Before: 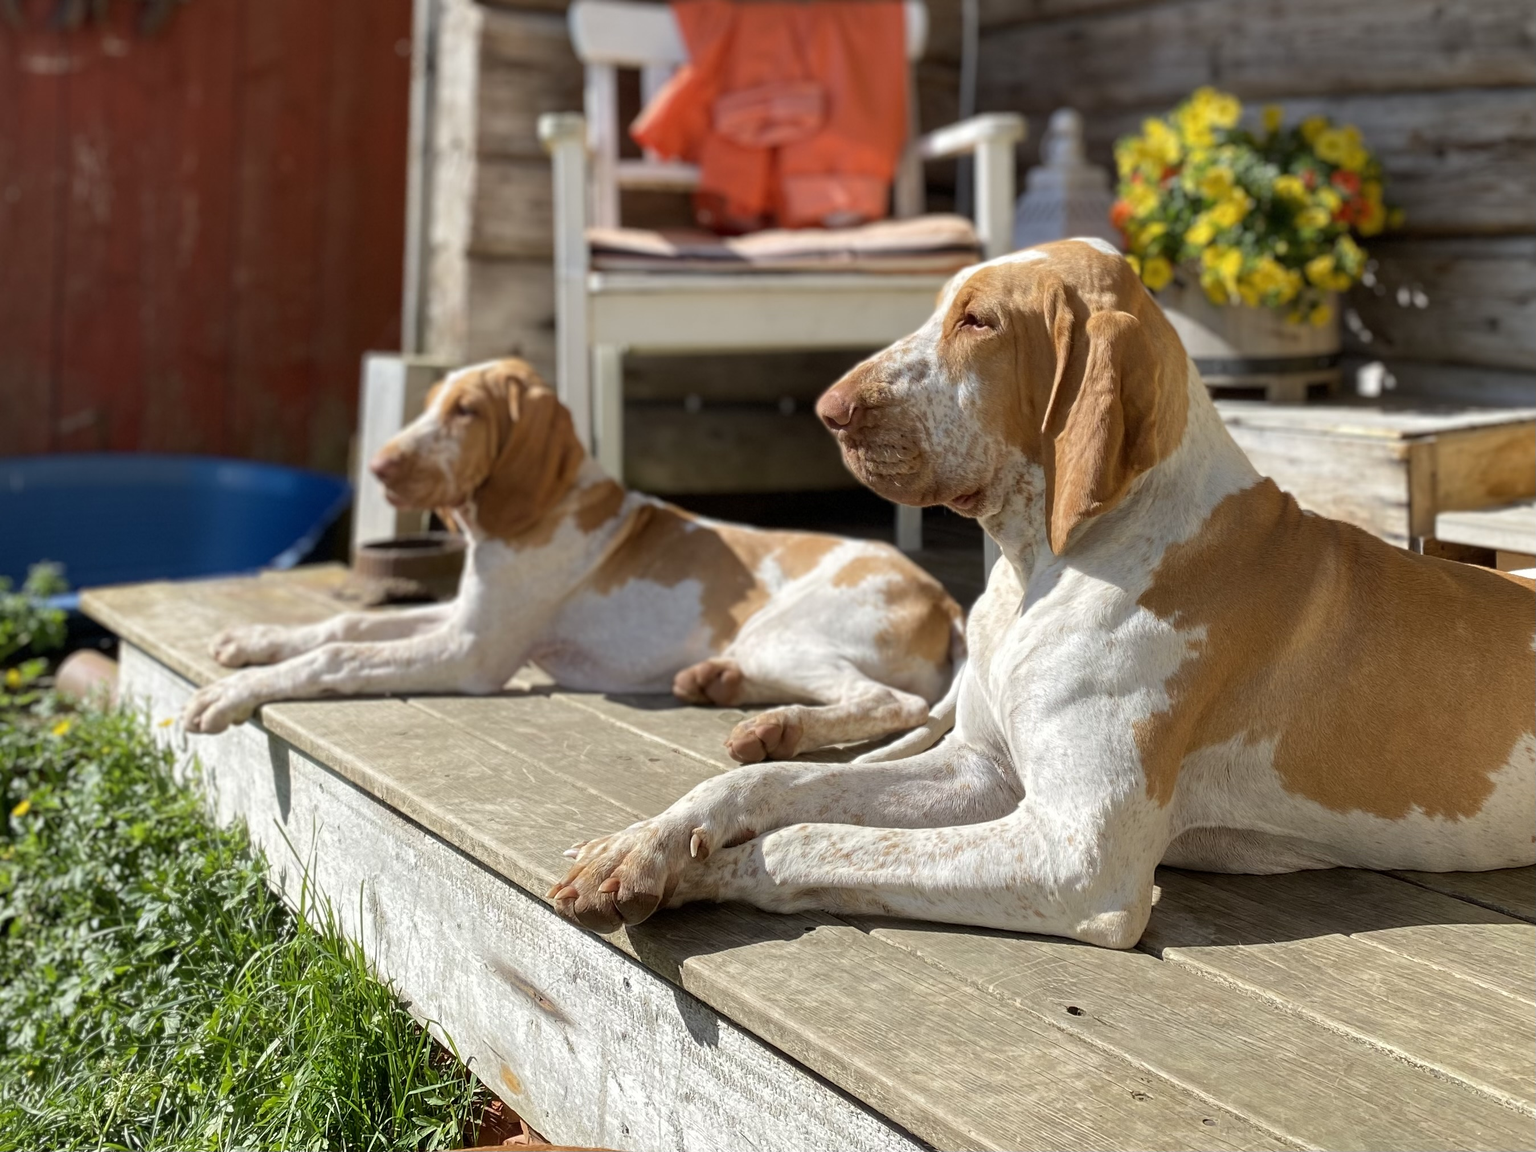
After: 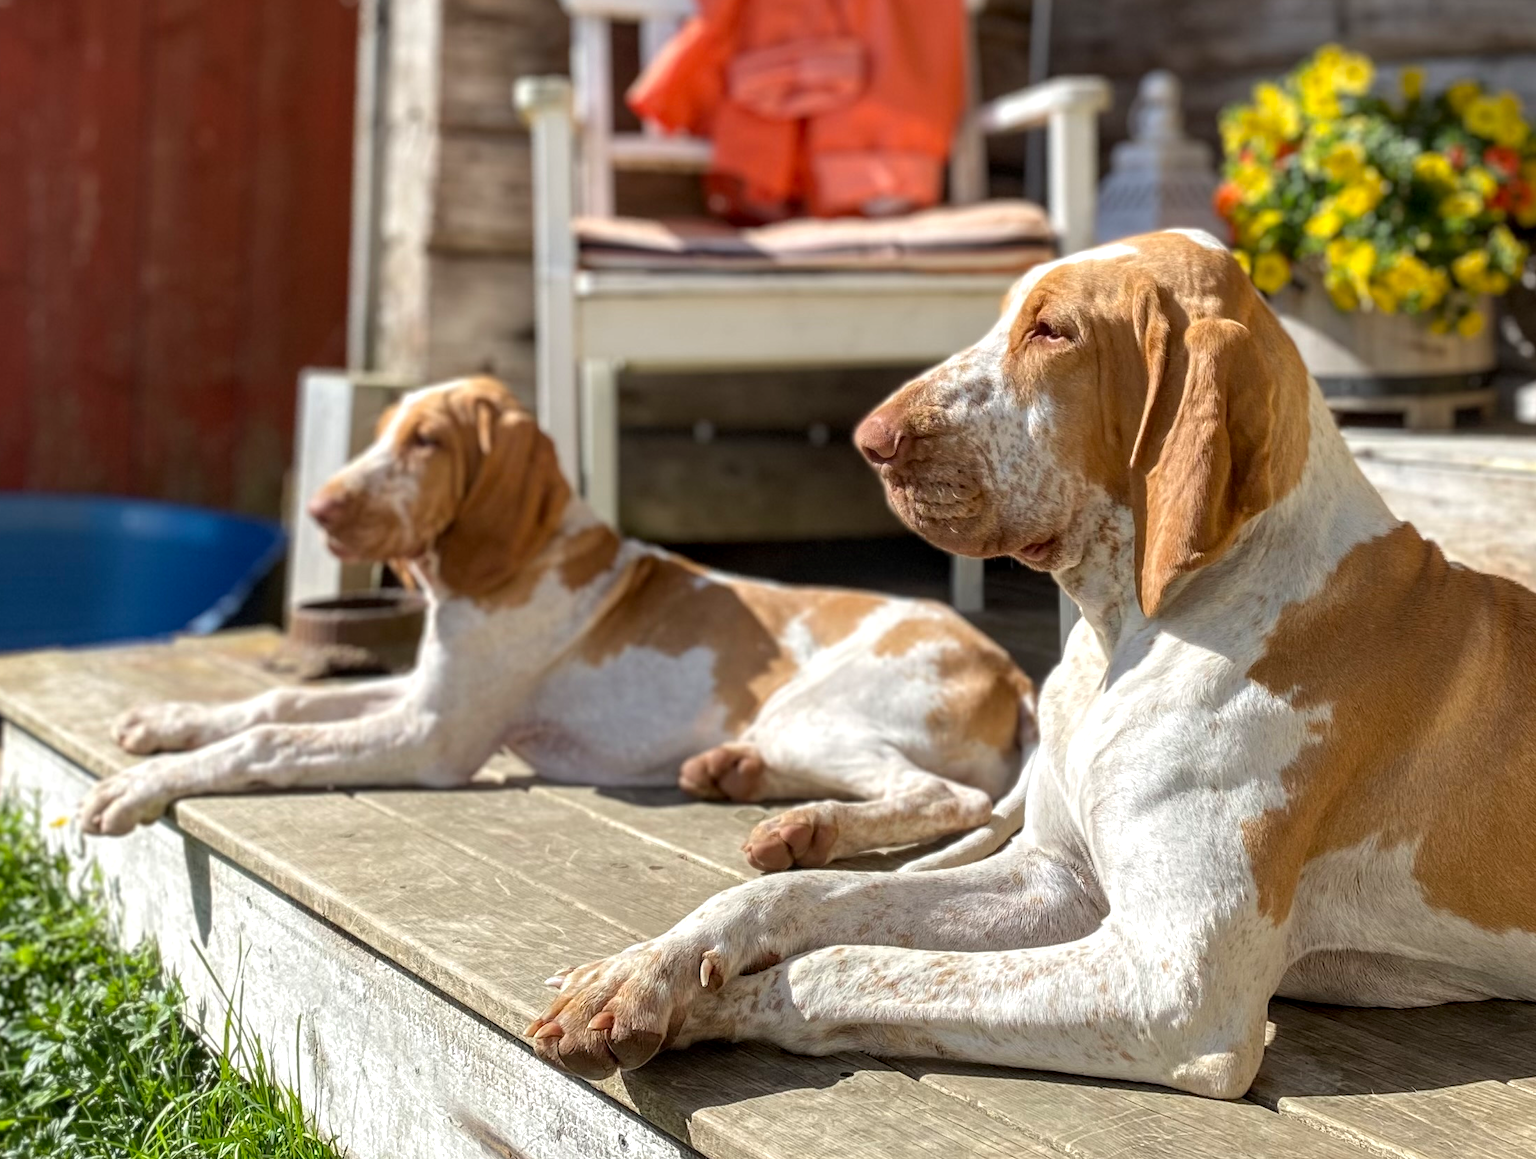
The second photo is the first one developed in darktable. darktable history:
crop and rotate: left 7.694%, top 4.491%, right 10.535%, bottom 13.236%
exposure: exposure 0.201 EV, compensate highlight preservation false
local contrast: on, module defaults
